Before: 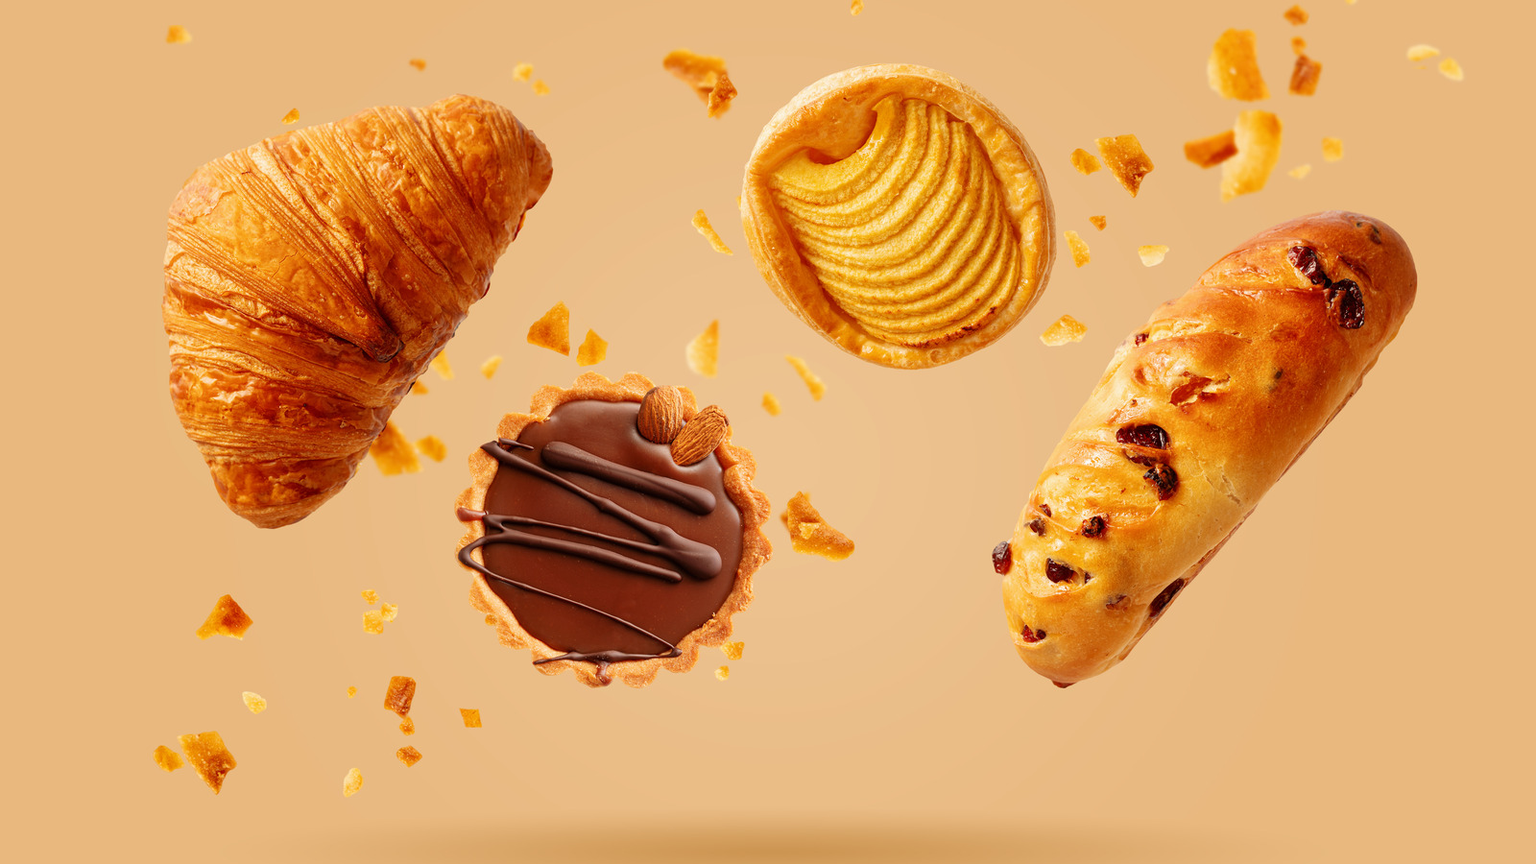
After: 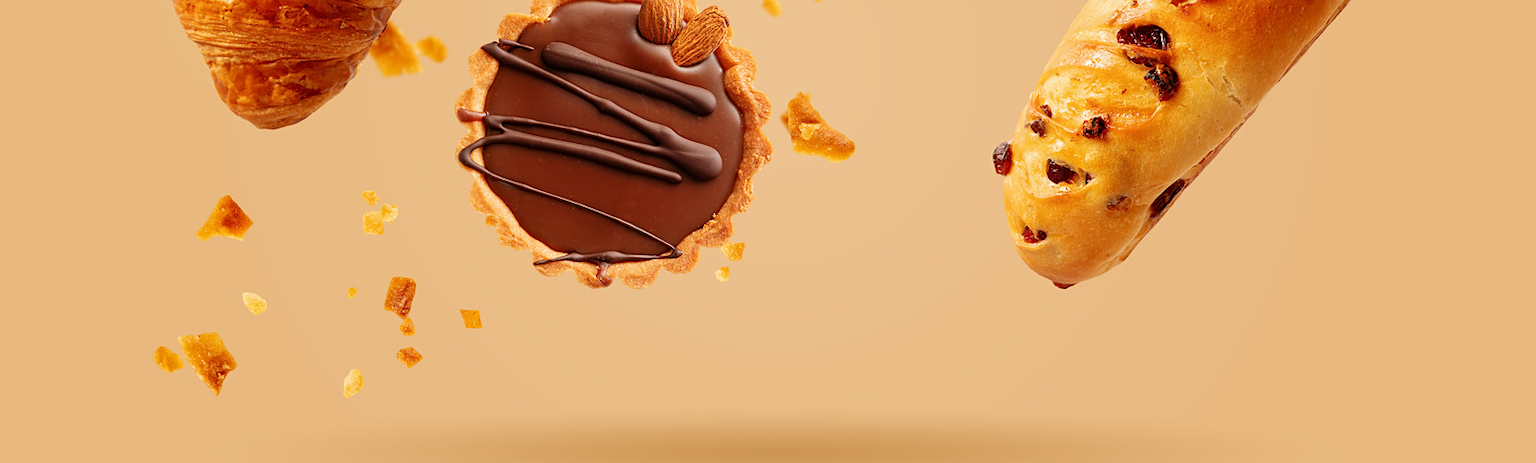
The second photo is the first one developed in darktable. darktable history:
crop and rotate: top 46.237%
sharpen: amount 0.2
